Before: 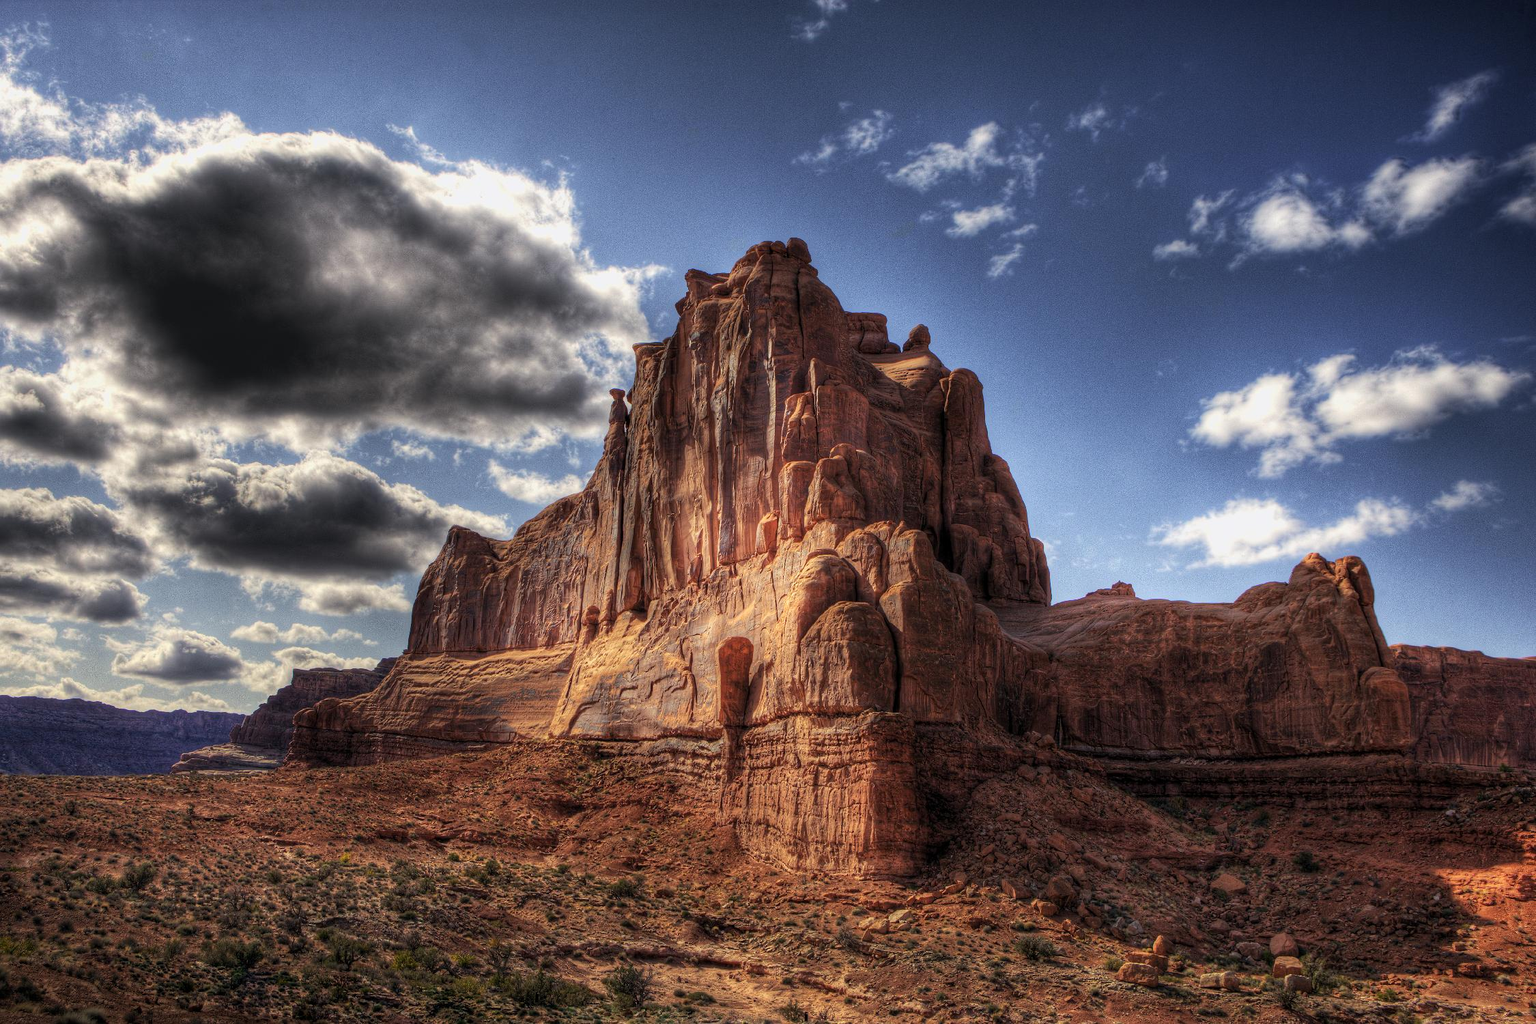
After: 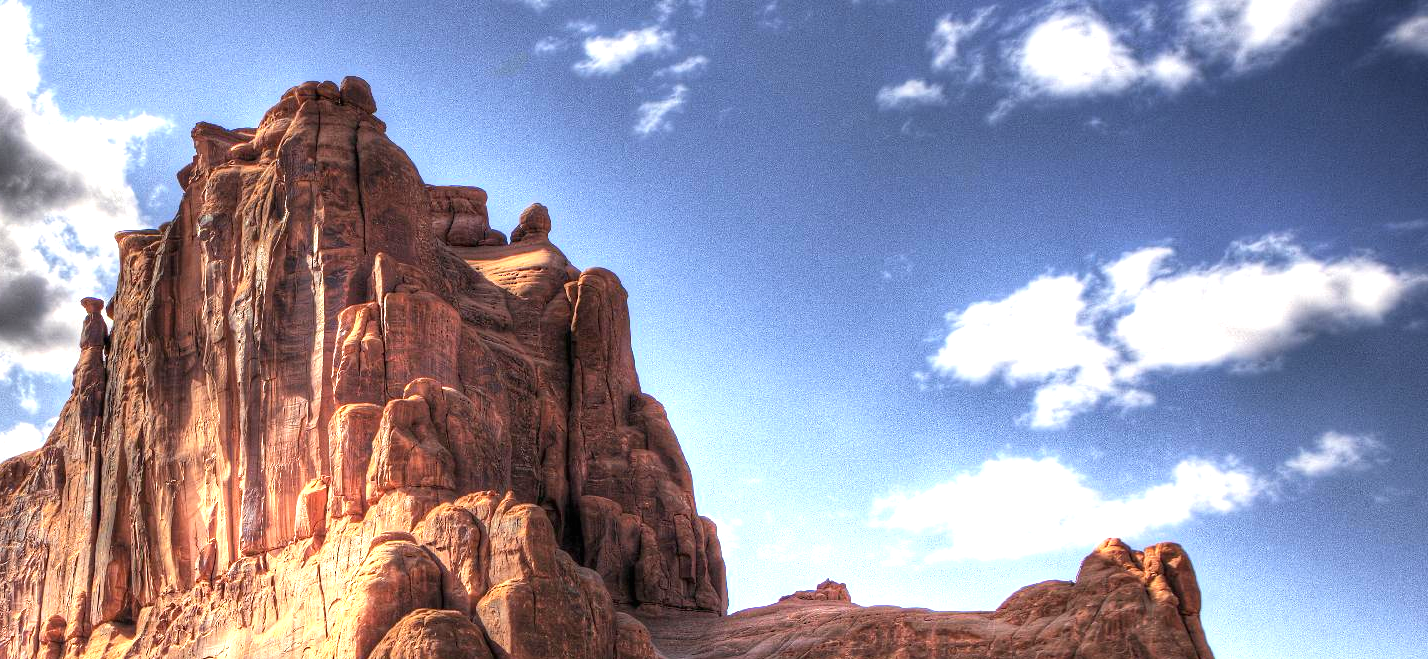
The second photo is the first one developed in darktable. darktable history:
exposure: black level correction 0, exposure 1.199 EV, compensate highlight preservation false
shadows and highlights: shadows 29.67, highlights -30.34, low approximation 0.01, soften with gaussian
crop: left 36.103%, top 18.187%, right 0.413%, bottom 37.871%
